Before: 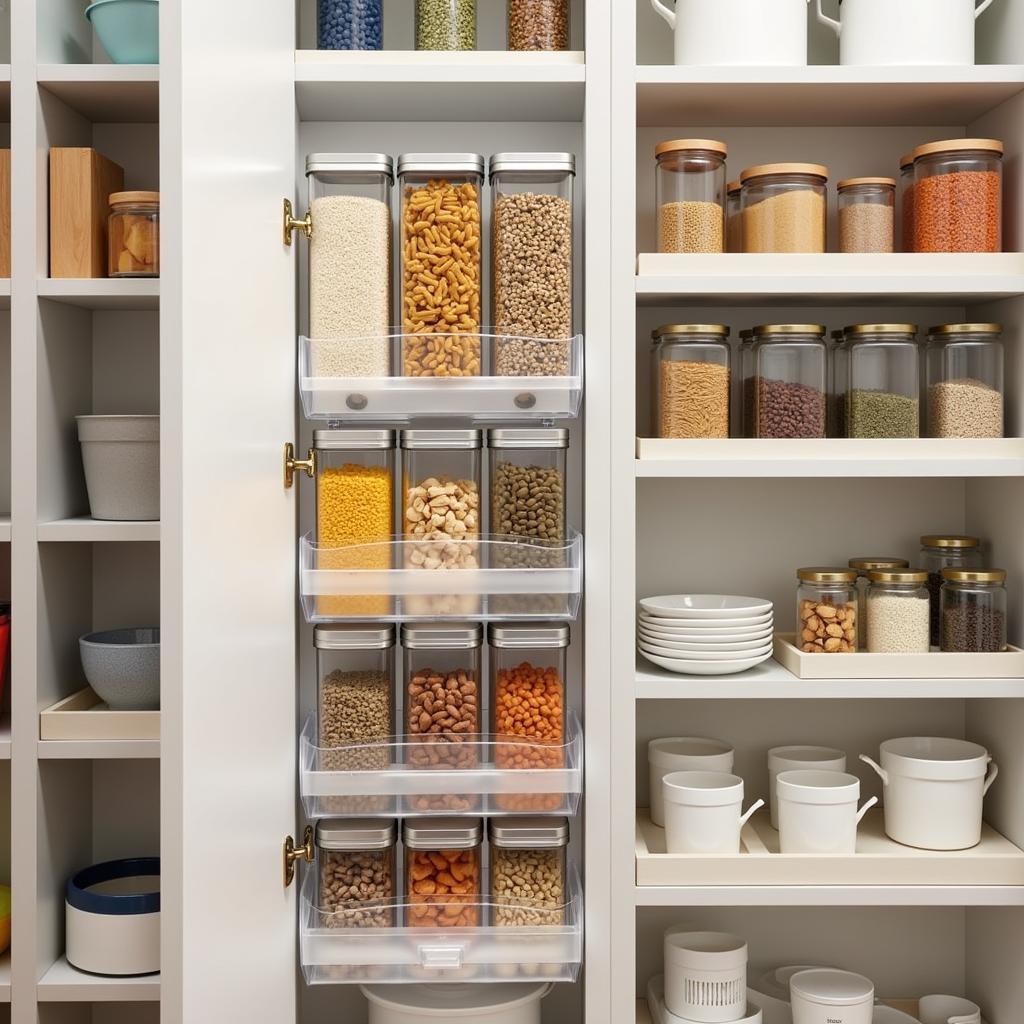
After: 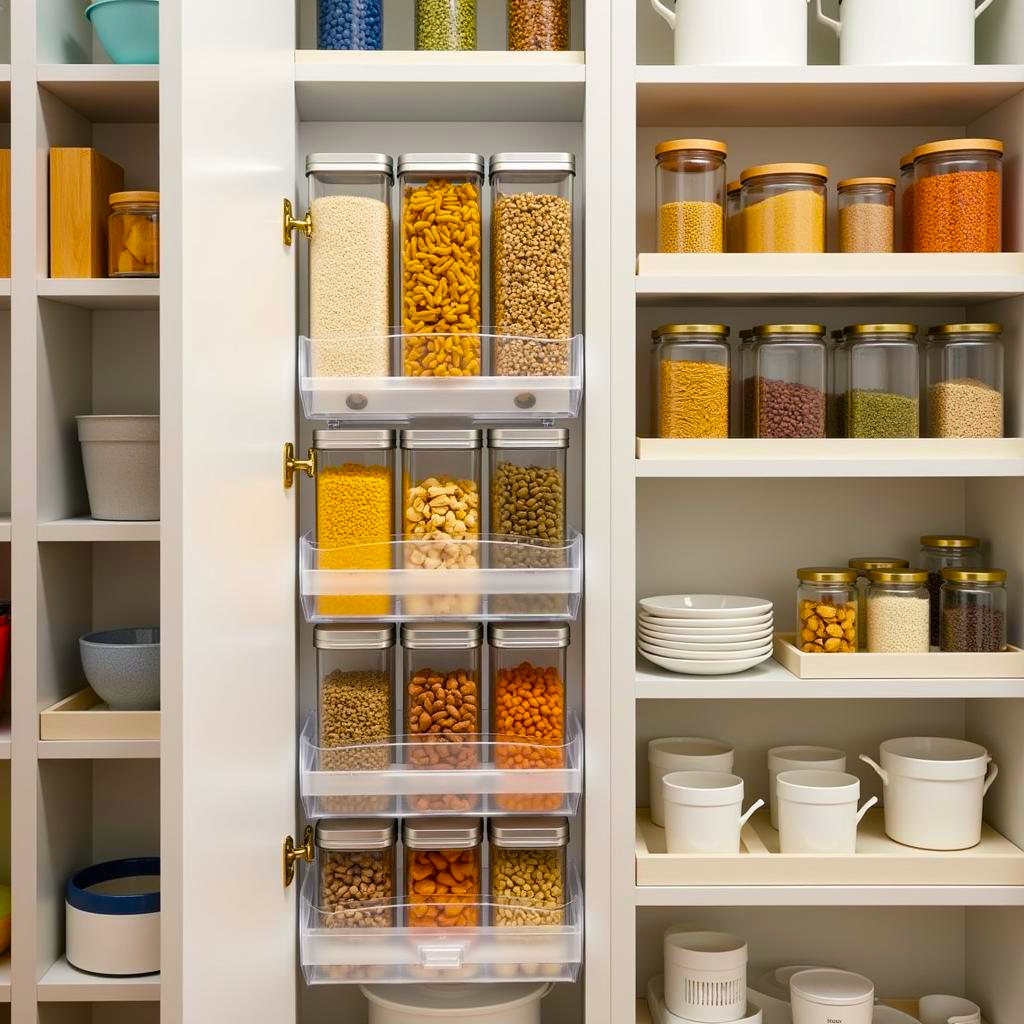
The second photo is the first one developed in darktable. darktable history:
color balance rgb: shadows lift › luminance -4.988%, shadows lift › chroma 1.068%, shadows lift › hue 219.07°, perceptual saturation grading › global saturation 19.465%, global vibrance 50.572%
levels: mode automatic
